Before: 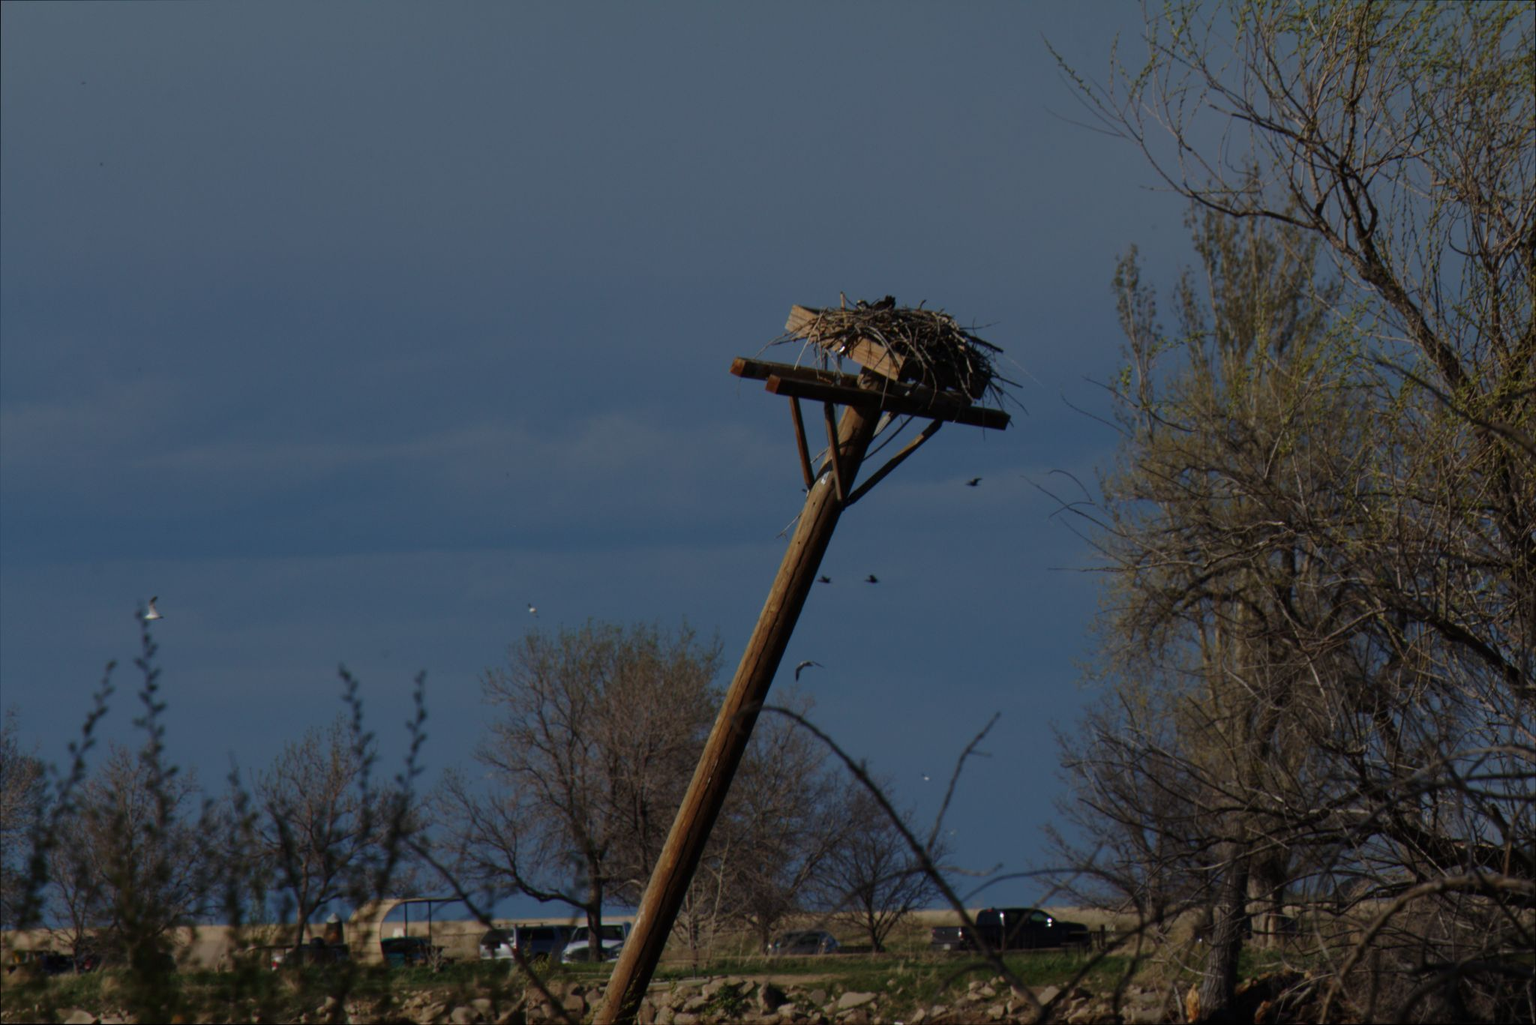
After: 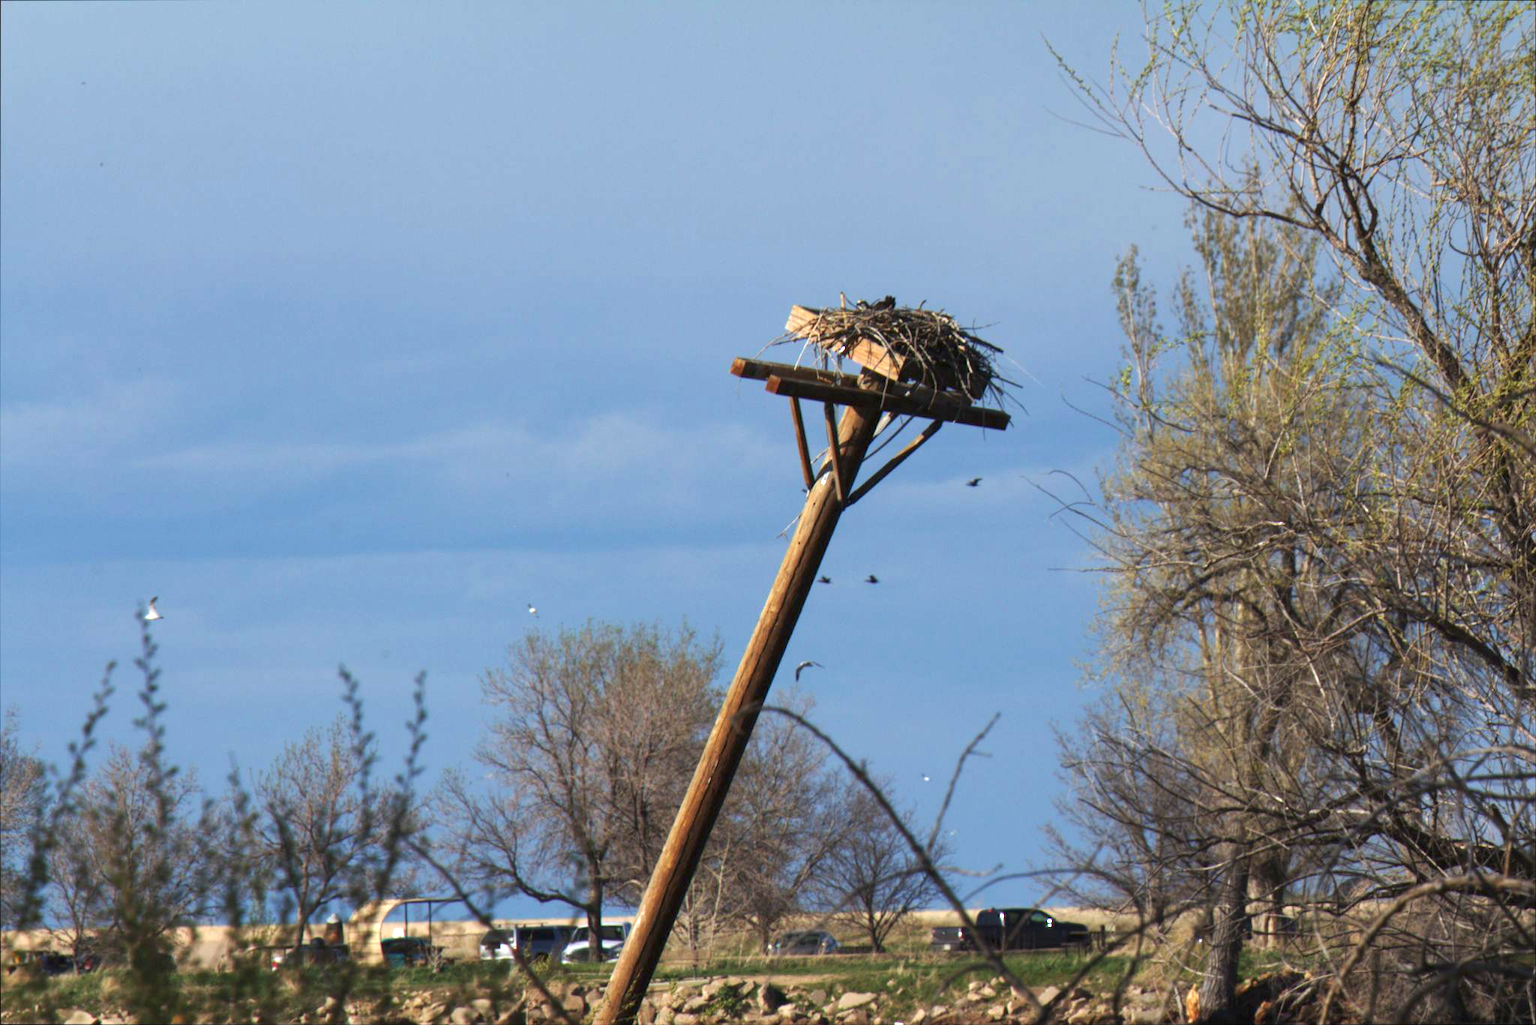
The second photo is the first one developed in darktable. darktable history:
exposure: black level correction 0, exposure 2.113 EV, compensate highlight preservation false
